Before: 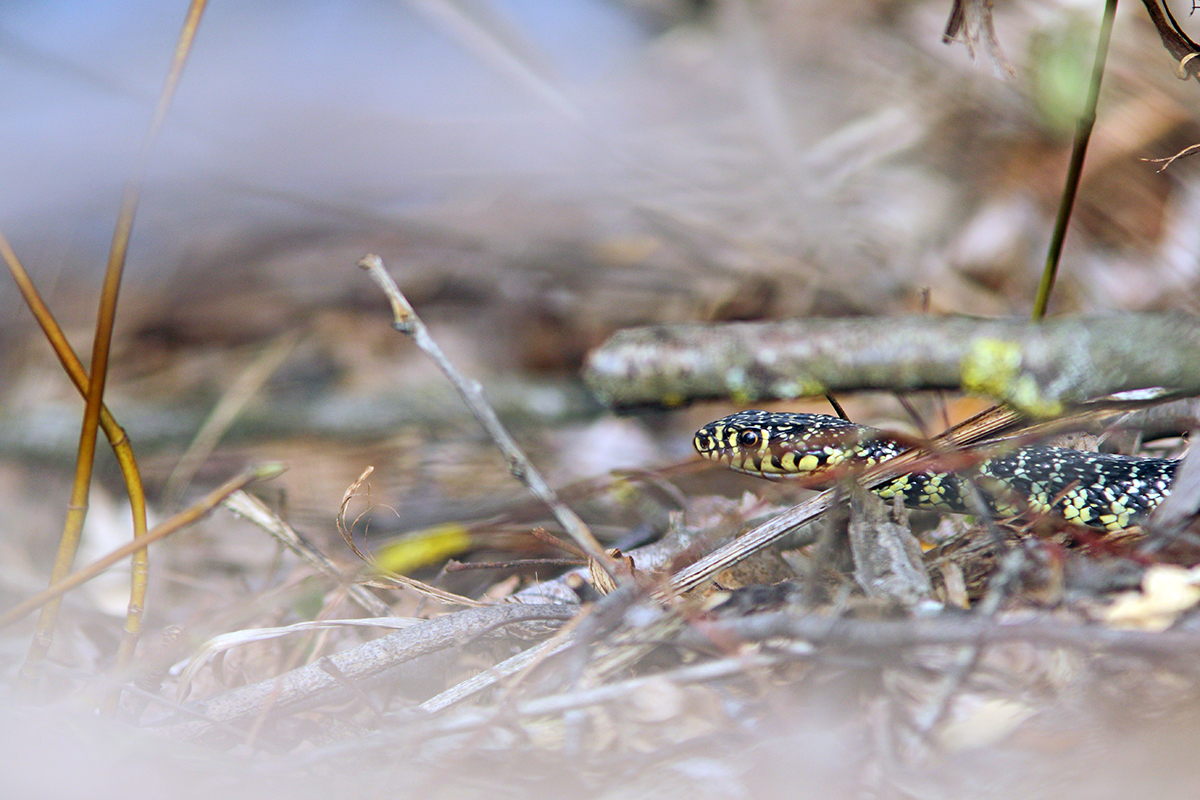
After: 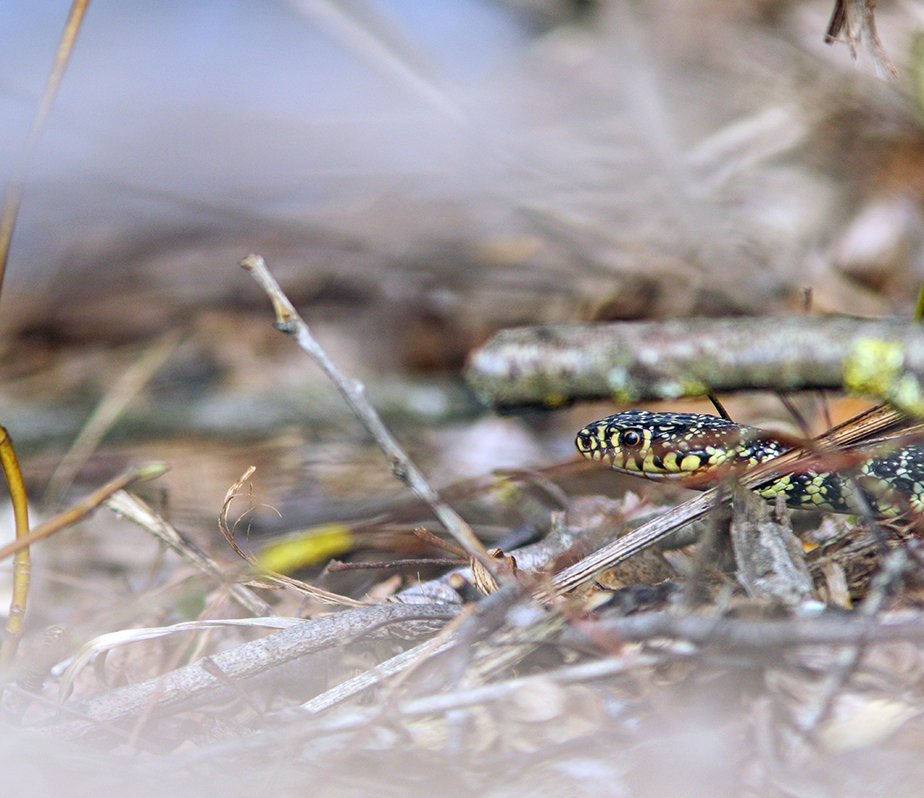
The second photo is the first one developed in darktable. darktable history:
local contrast: on, module defaults
crop: left 9.885%, right 12.794%
